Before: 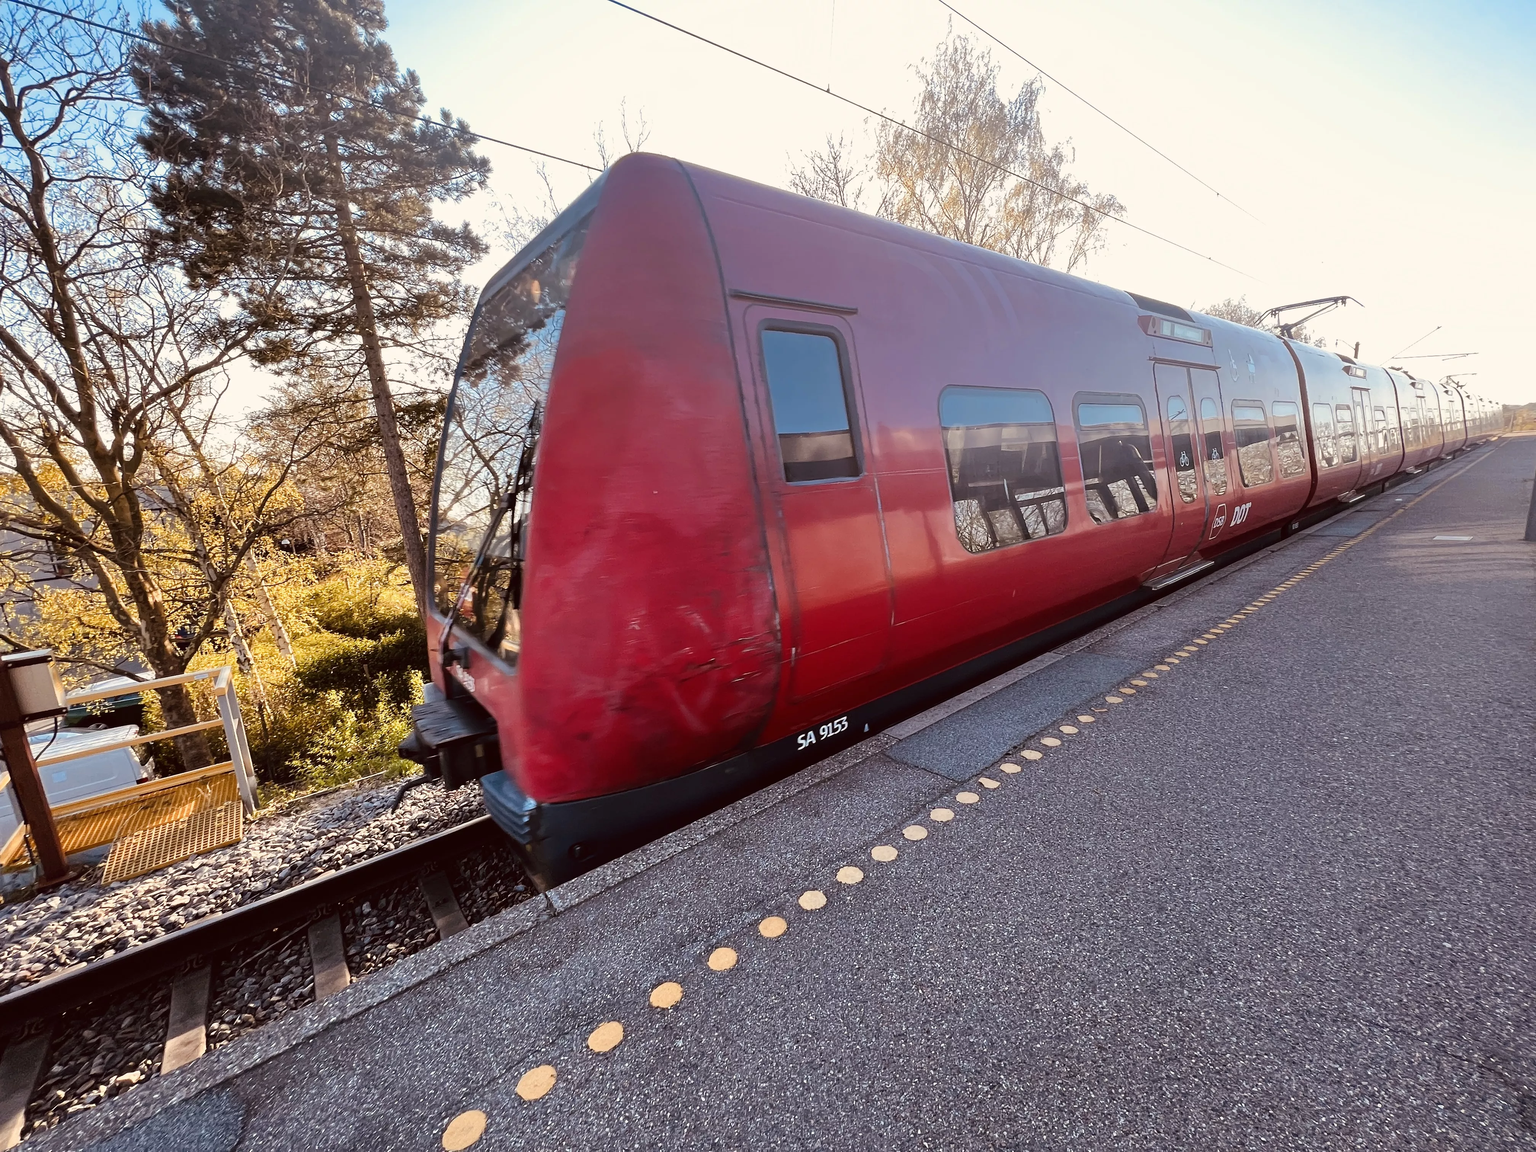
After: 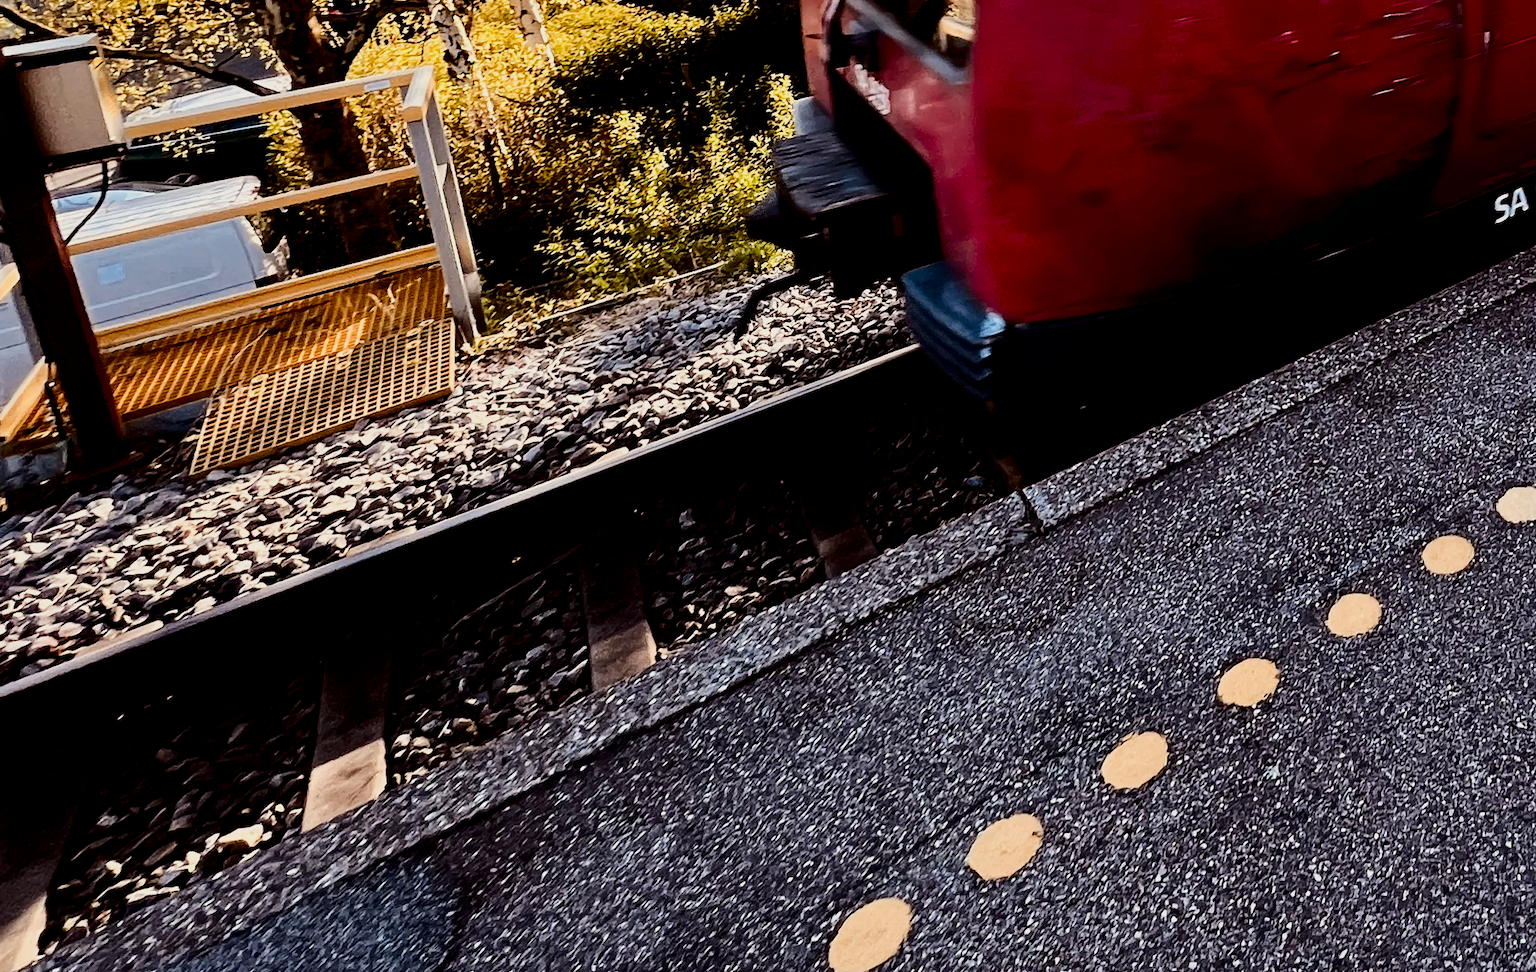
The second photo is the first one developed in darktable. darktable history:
filmic rgb: black relative exposure -5 EV, hardness 2.88, contrast 1.4
crop and rotate: top 54.778%, right 46.61%, bottom 0.159%
contrast brightness saturation: contrast 0.19, brightness -0.24, saturation 0.11
exposure: black level correction 0.009, exposure 0.119 EV, compensate highlight preservation false
